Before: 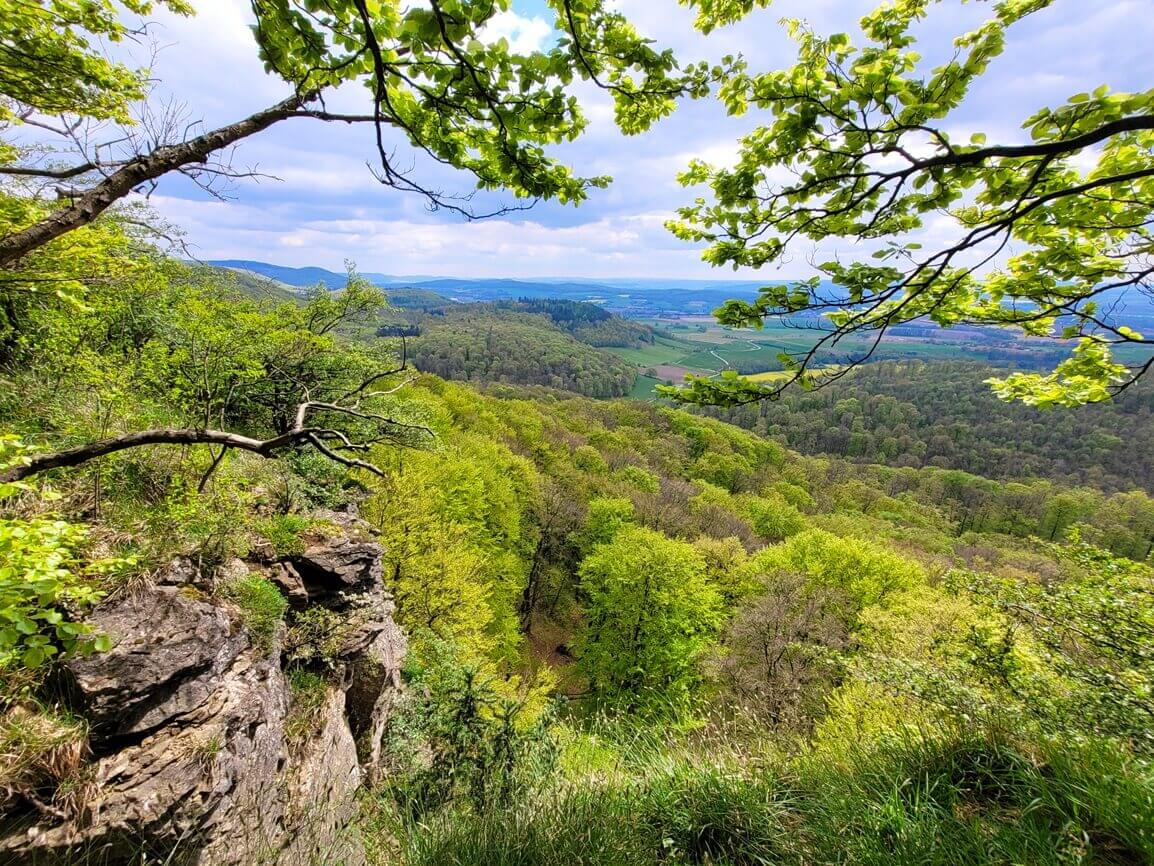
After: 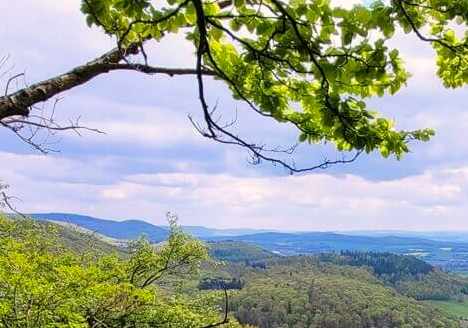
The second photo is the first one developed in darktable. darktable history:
color correction: highlights a* 3.84, highlights b* 5.07
crop: left 15.452%, top 5.459%, right 43.956%, bottom 56.62%
